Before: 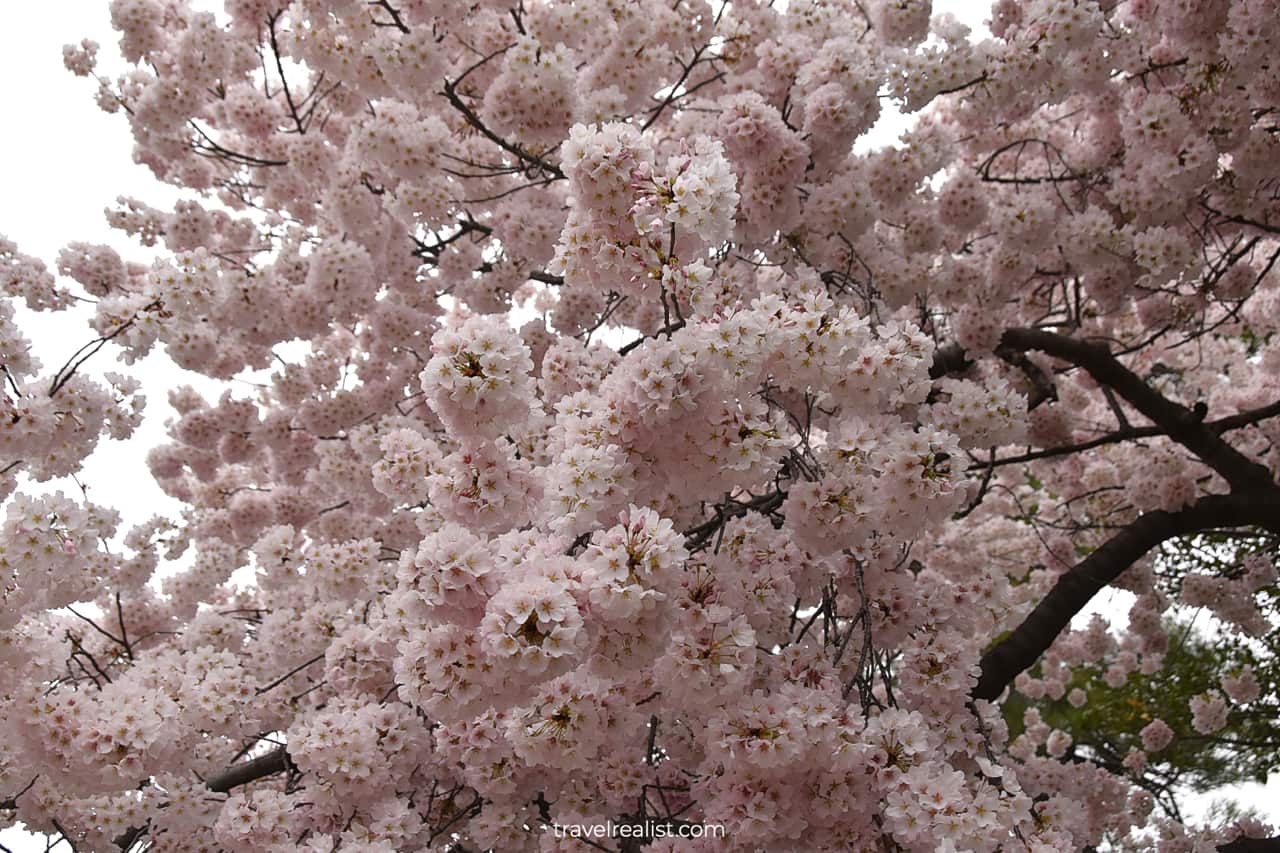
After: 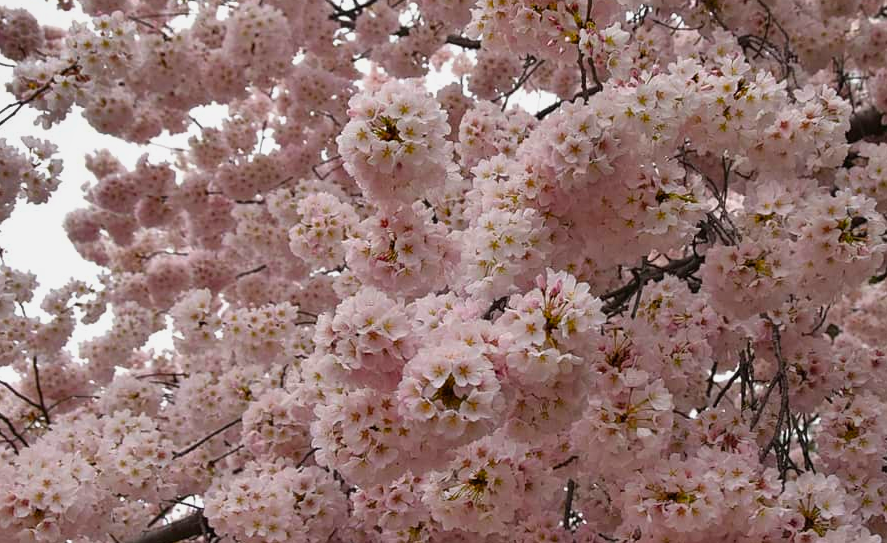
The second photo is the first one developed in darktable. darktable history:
crop: left 6.488%, top 27.668%, right 24.183%, bottom 8.656%
shadows and highlights: shadows 75, highlights -60.85, soften with gaussian
color balance rgb: linear chroma grading › global chroma 15%, perceptual saturation grading › global saturation 30%
exposure: exposure -0.157 EV, compensate highlight preservation false
